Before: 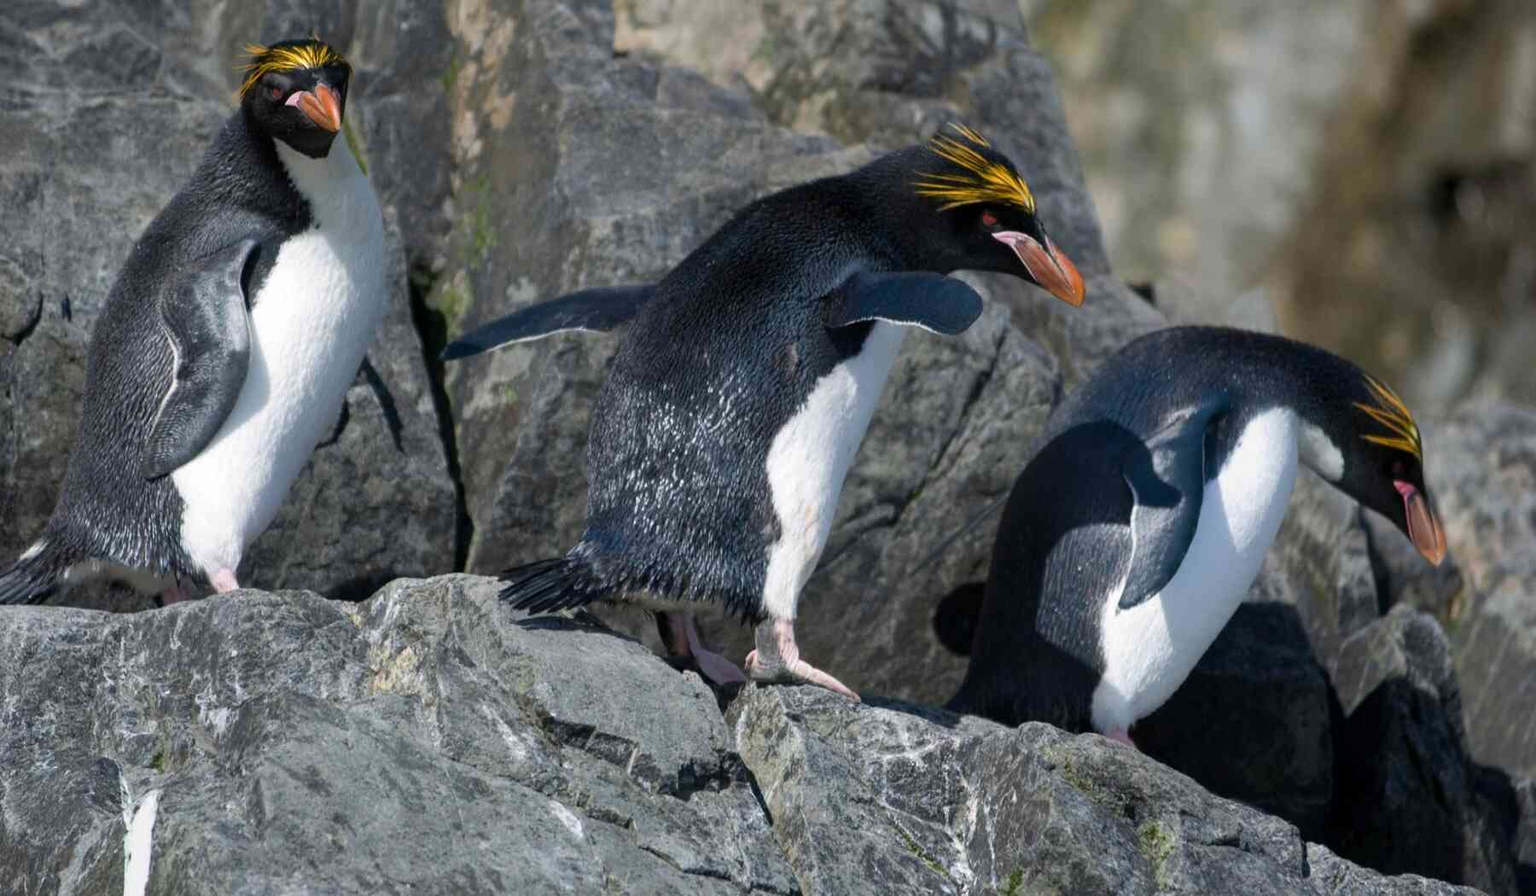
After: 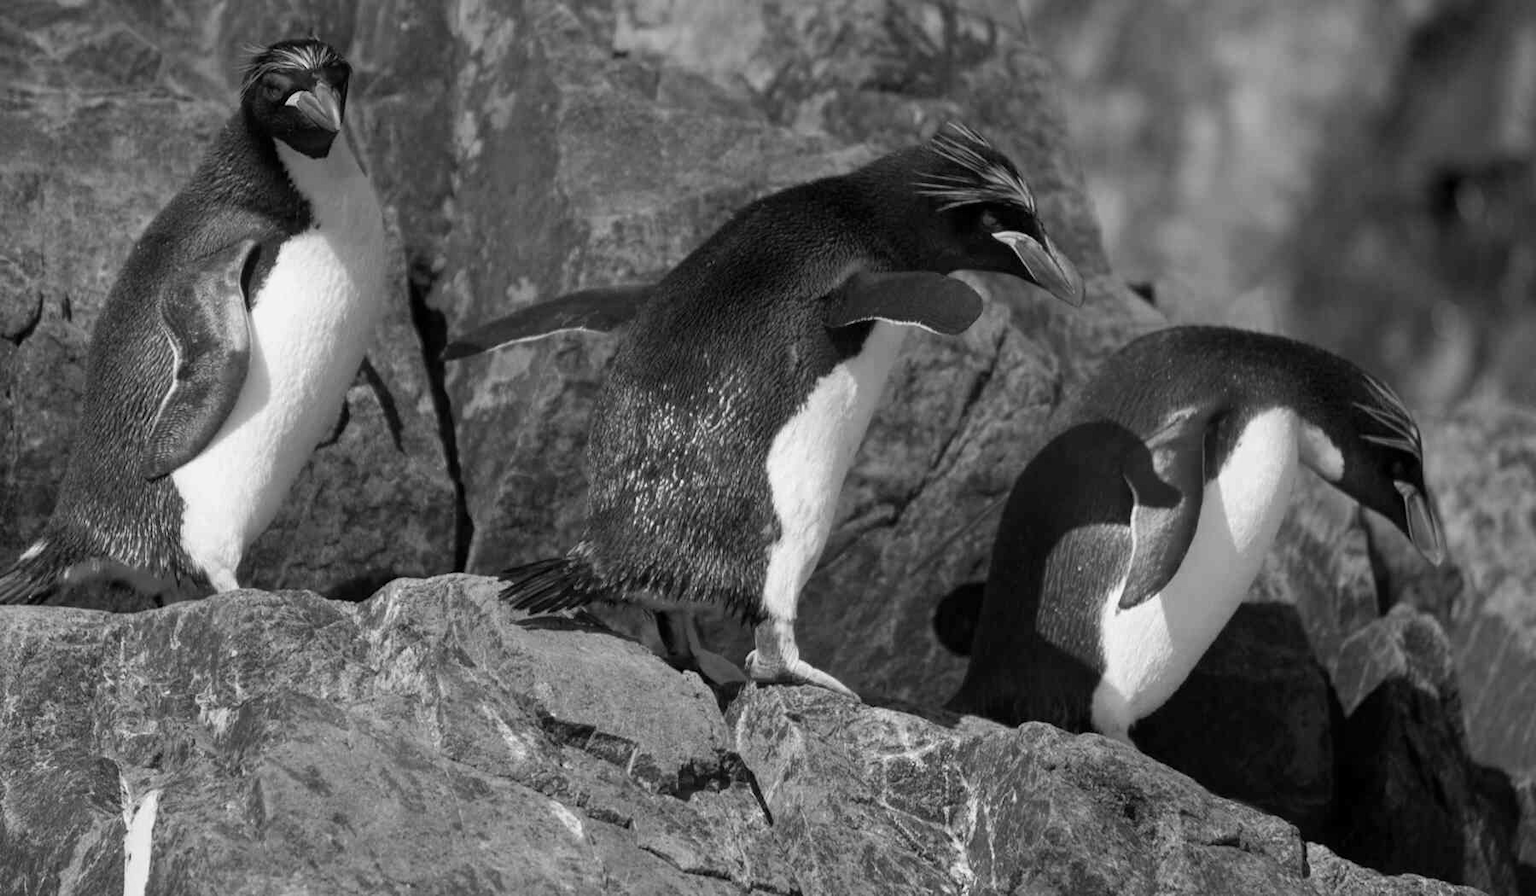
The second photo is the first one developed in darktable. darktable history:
color calibration: output gray [0.246, 0.254, 0.501, 0], gray › normalize channels true, illuminant same as pipeline (D50), adaptation XYZ, x 0.346, y 0.359, gamut compression 0
monochrome: on, module defaults
